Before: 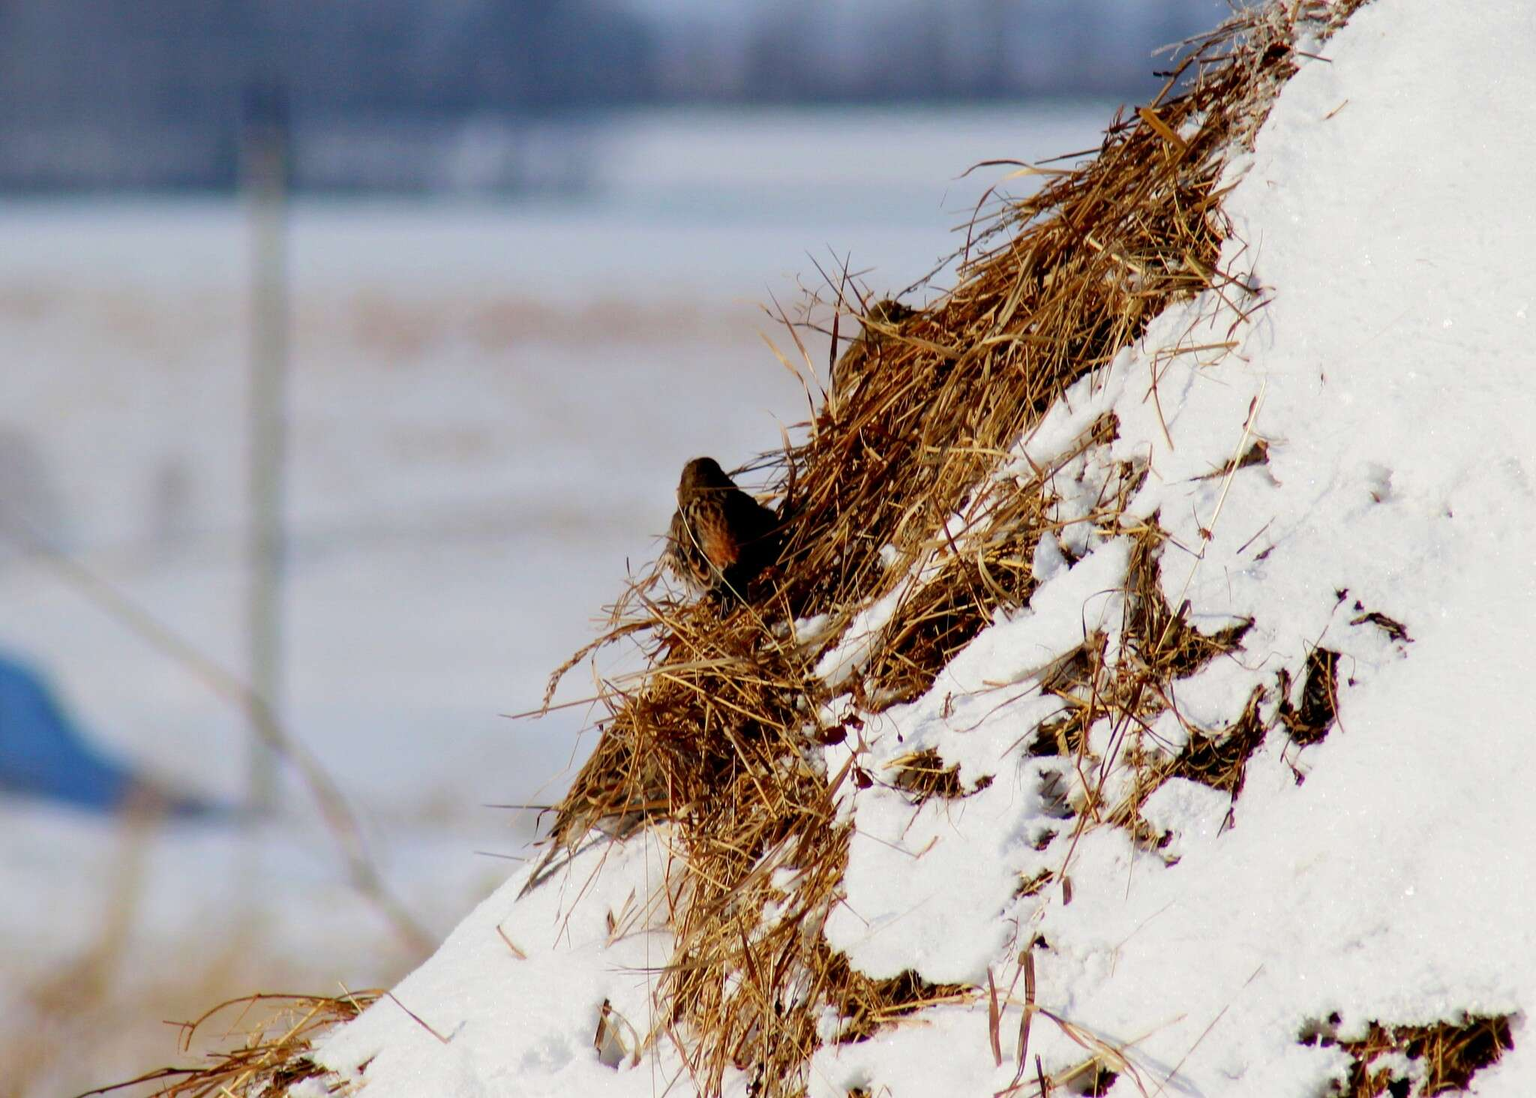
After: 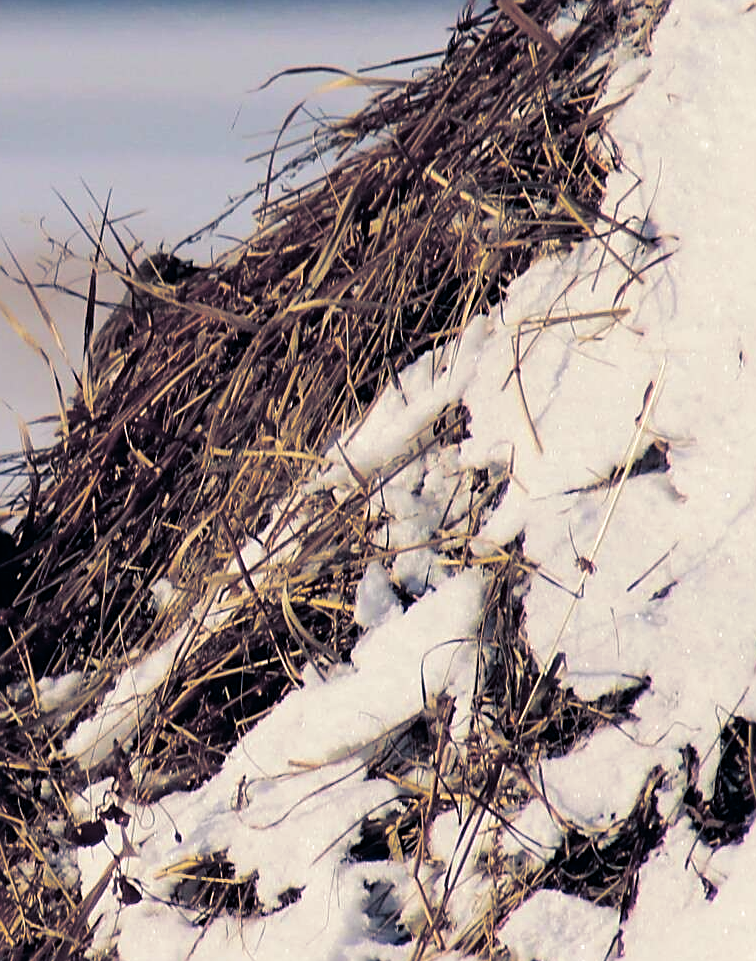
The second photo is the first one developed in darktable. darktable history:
crop and rotate: left 49.936%, top 10.094%, right 13.136%, bottom 24.256%
sharpen: on, module defaults
split-toning: shadows › hue 230.4°
color correction: highlights a* 5.38, highlights b* 5.3, shadows a* -4.26, shadows b* -5.11
